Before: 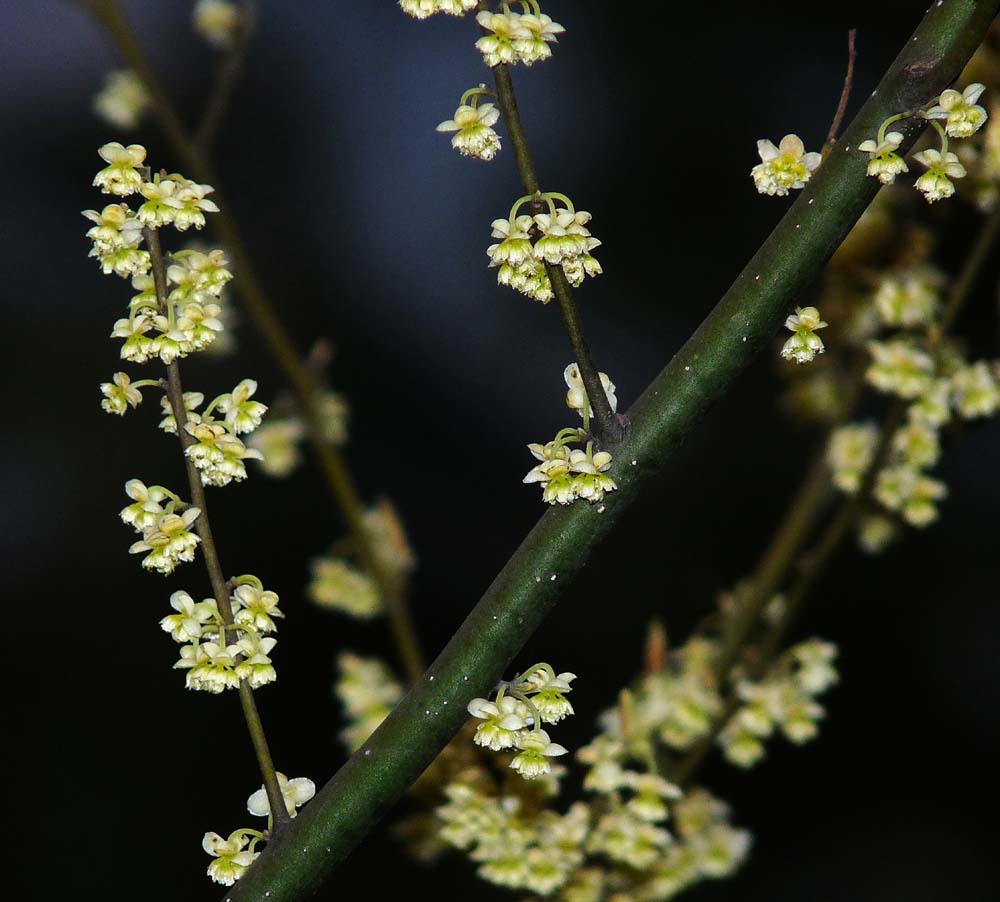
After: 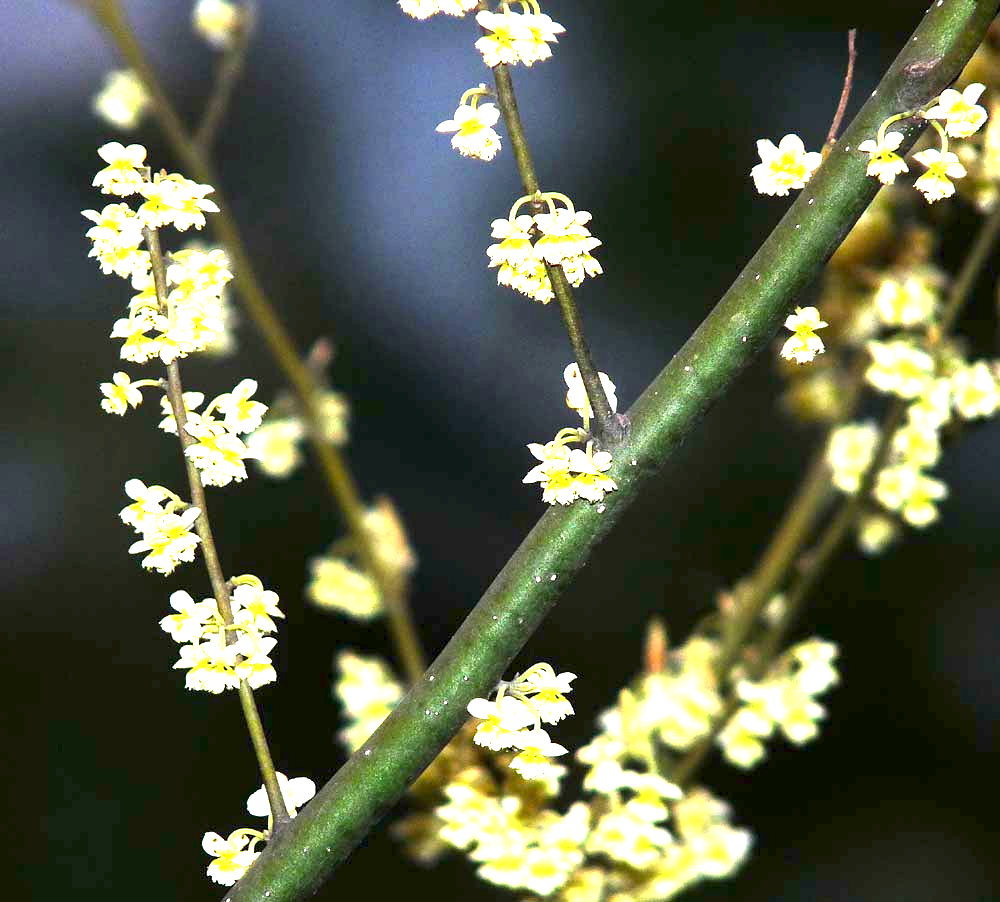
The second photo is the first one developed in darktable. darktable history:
exposure: black level correction 0.001, exposure 2.51 EV, compensate highlight preservation false
